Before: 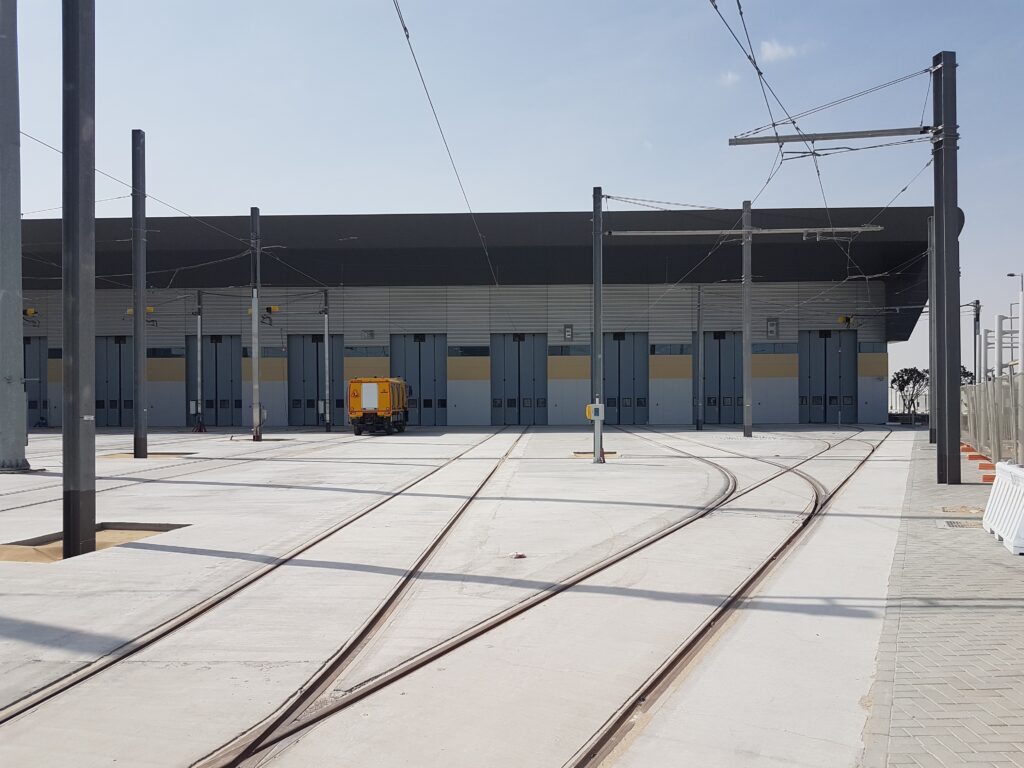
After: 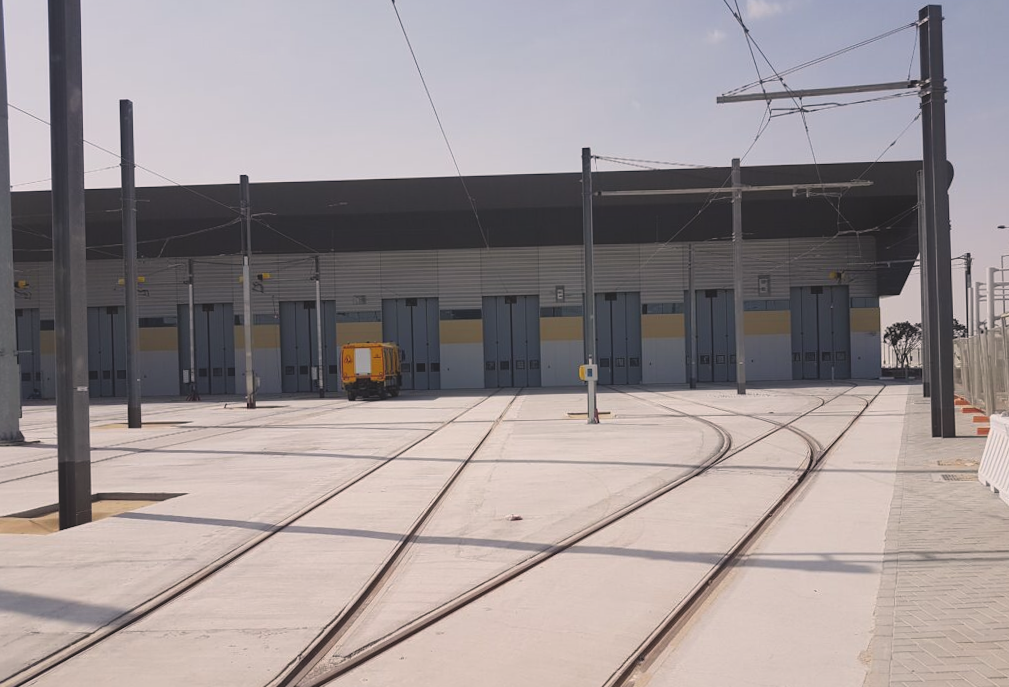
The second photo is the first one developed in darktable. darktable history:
crop: left 1.507%, top 6.147%, right 1.379%, bottom 6.637%
rotate and perspective: rotation -1.17°, automatic cropping off
color correction: highlights a* 5.81, highlights b* 4.84
exposure: black level correction -0.014, exposure -0.193 EV, compensate highlight preservation false
